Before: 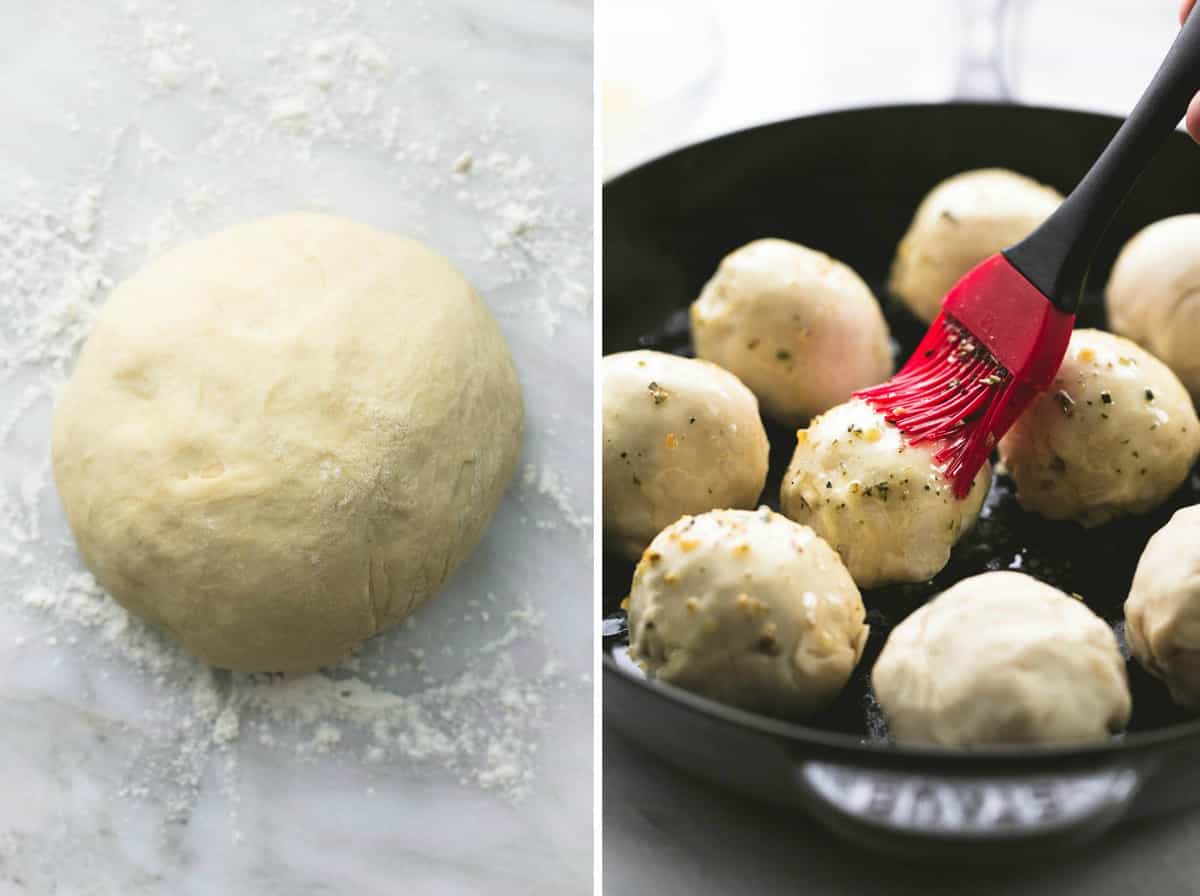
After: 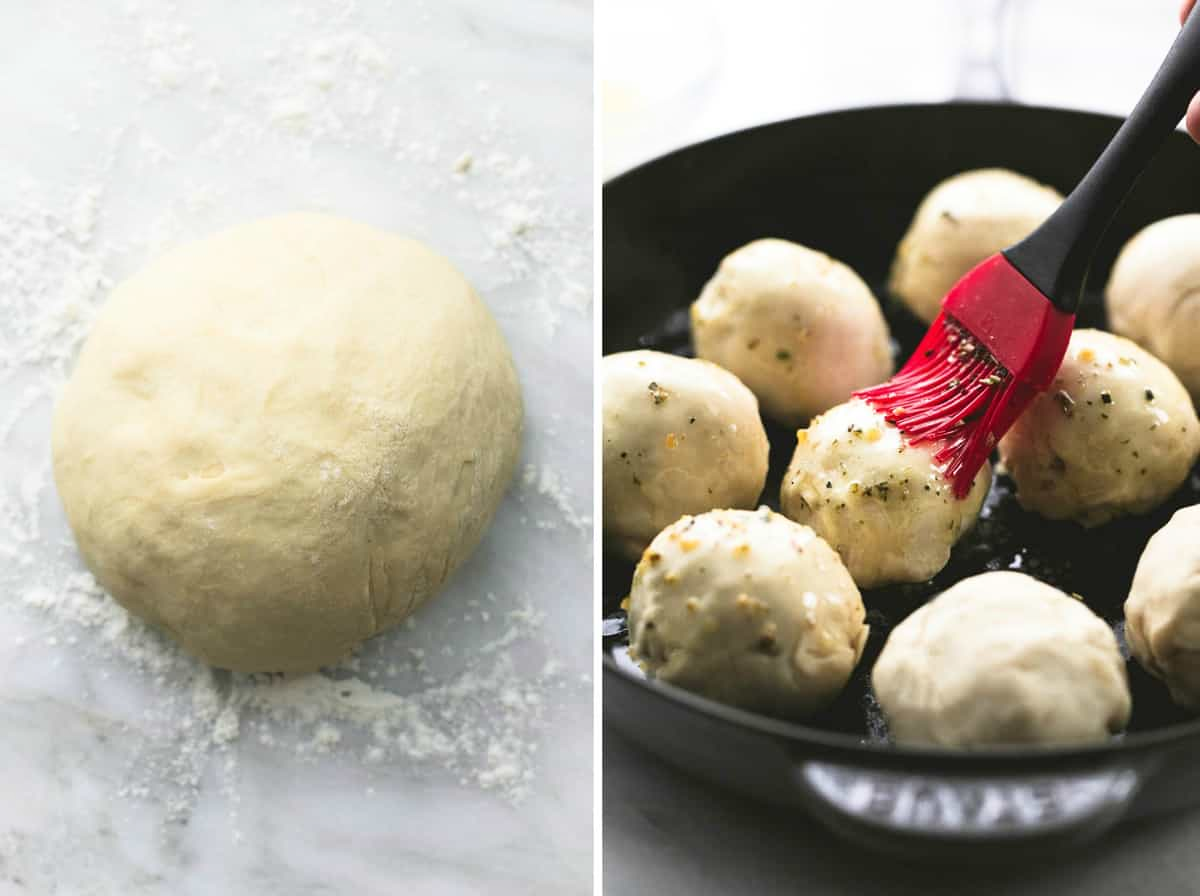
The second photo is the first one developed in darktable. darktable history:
shadows and highlights: shadows -1.67, highlights 40.47
